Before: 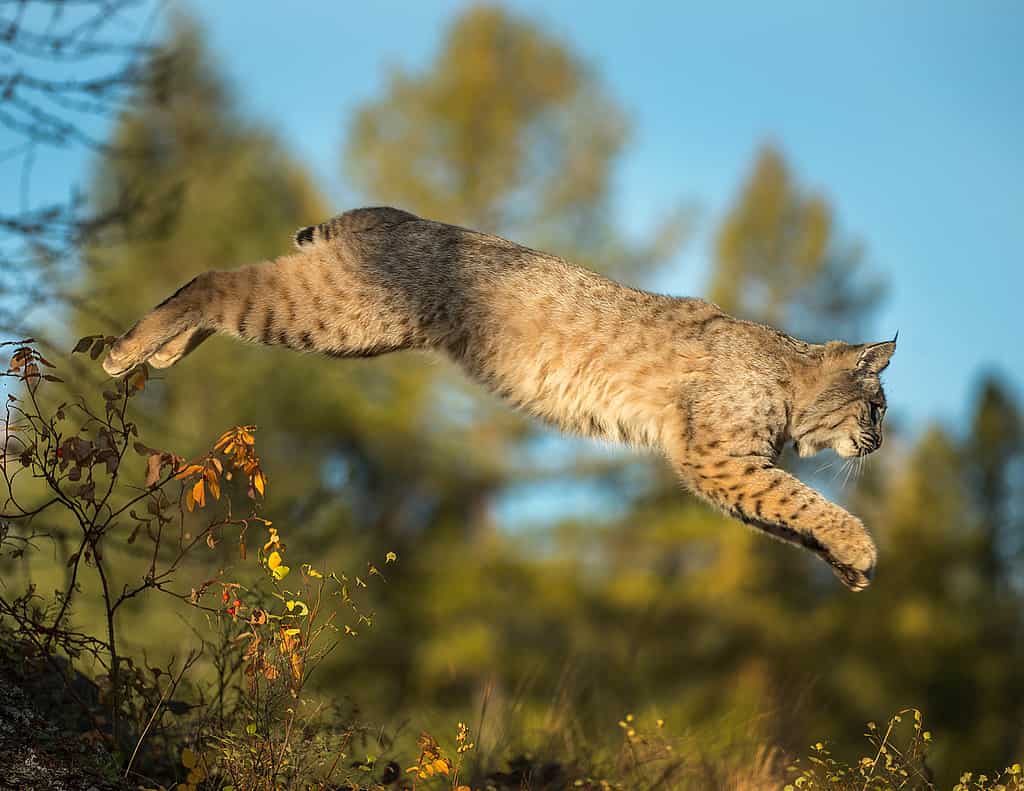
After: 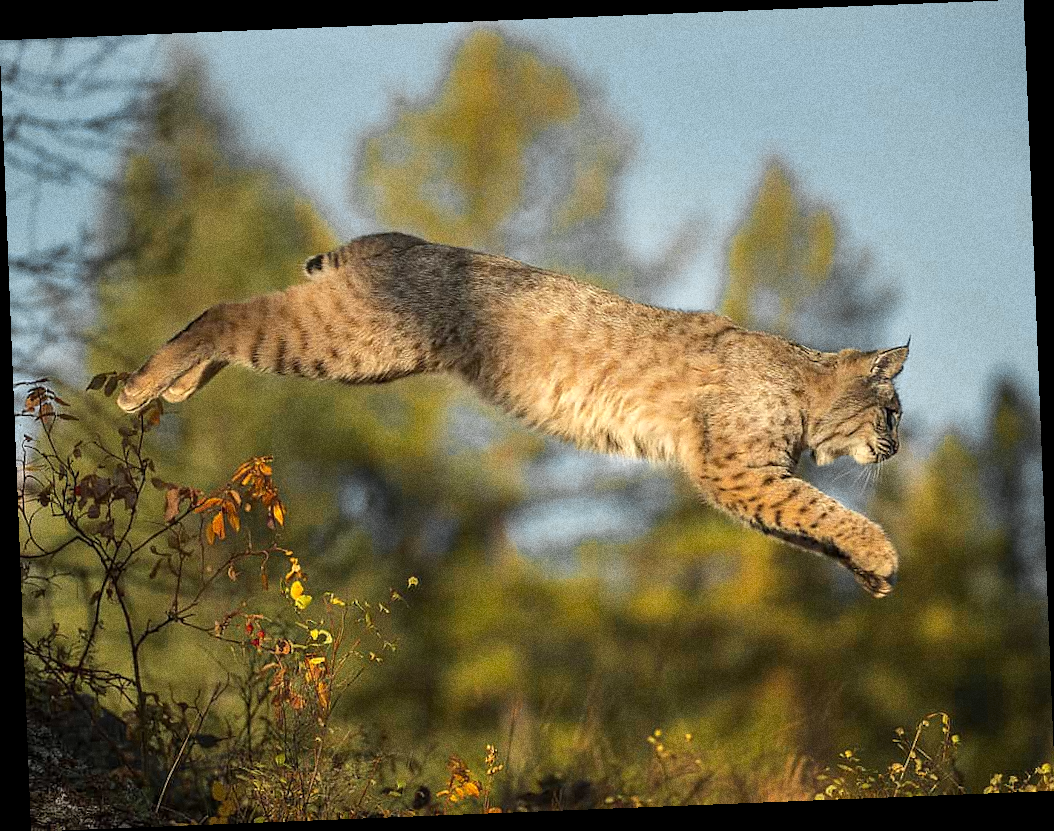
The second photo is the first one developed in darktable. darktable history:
exposure: exposure 0.2 EV, compensate highlight preservation false
grain: coarseness 0.09 ISO, strength 40%
rotate and perspective: rotation -2.29°, automatic cropping off
color zones: curves: ch0 [(0.035, 0.242) (0.25, 0.5) (0.384, 0.214) (0.488, 0.255) (0.75, 0.5)]; ch1 [(0.063, 0.379) (0.25, 0.5) (0.354, 0.201) (0.489, 0.085) (0.729, 0.271)]; ch2 [(0.25, 0.5) (0.38, 0.517) (0.442, 0.51) (0.735, 0.456)]
